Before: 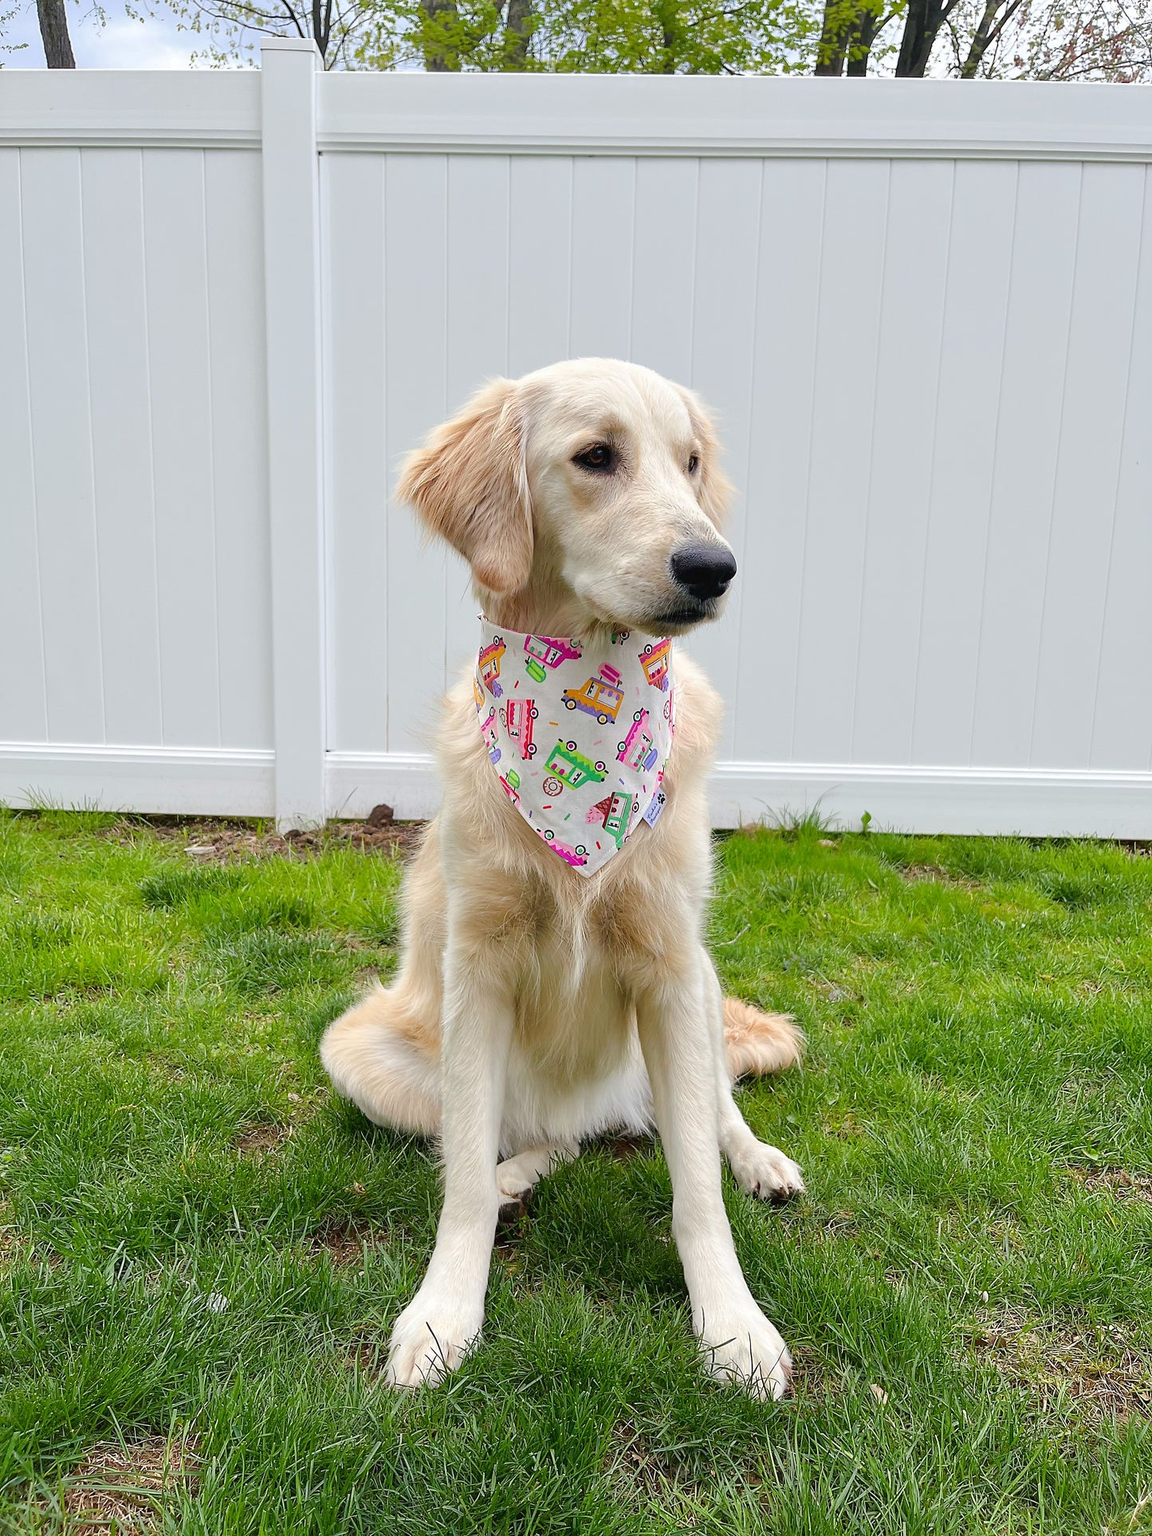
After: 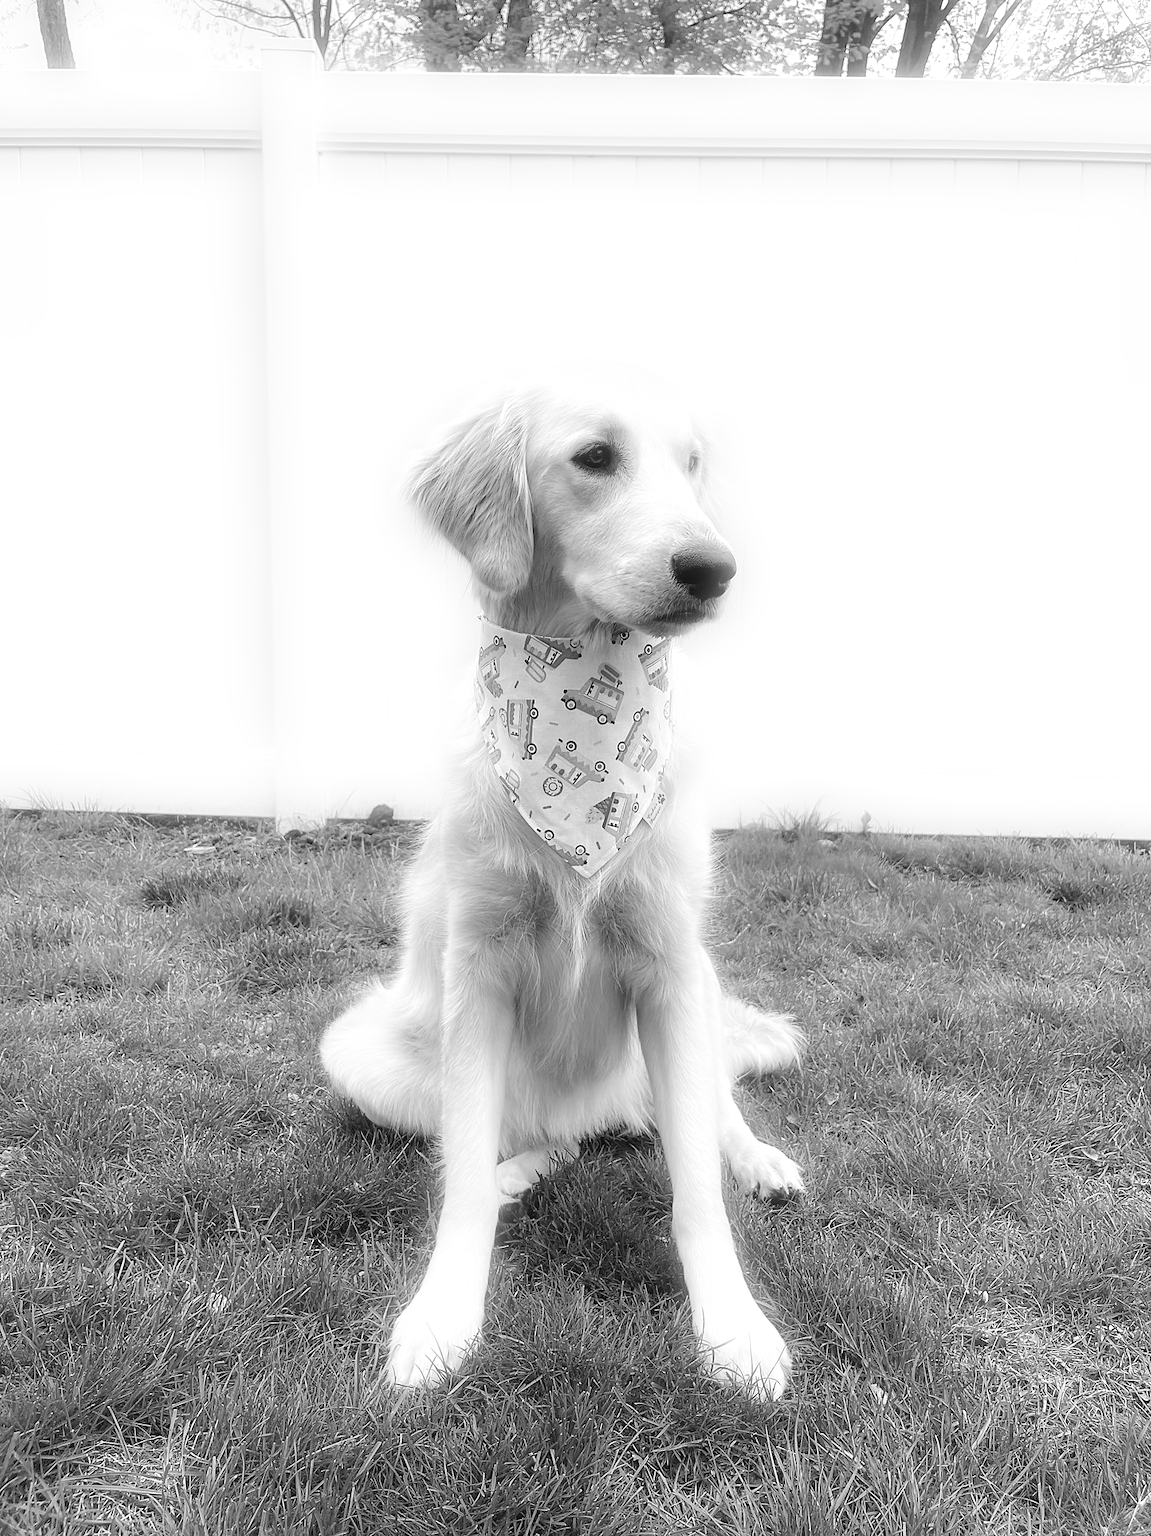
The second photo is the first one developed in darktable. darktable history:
monochrome: on, module defaults
bloom: size 5%, threshold 95%, strength 15%
exposure: exposure 0.29 EV, compensate highlight preservation false
